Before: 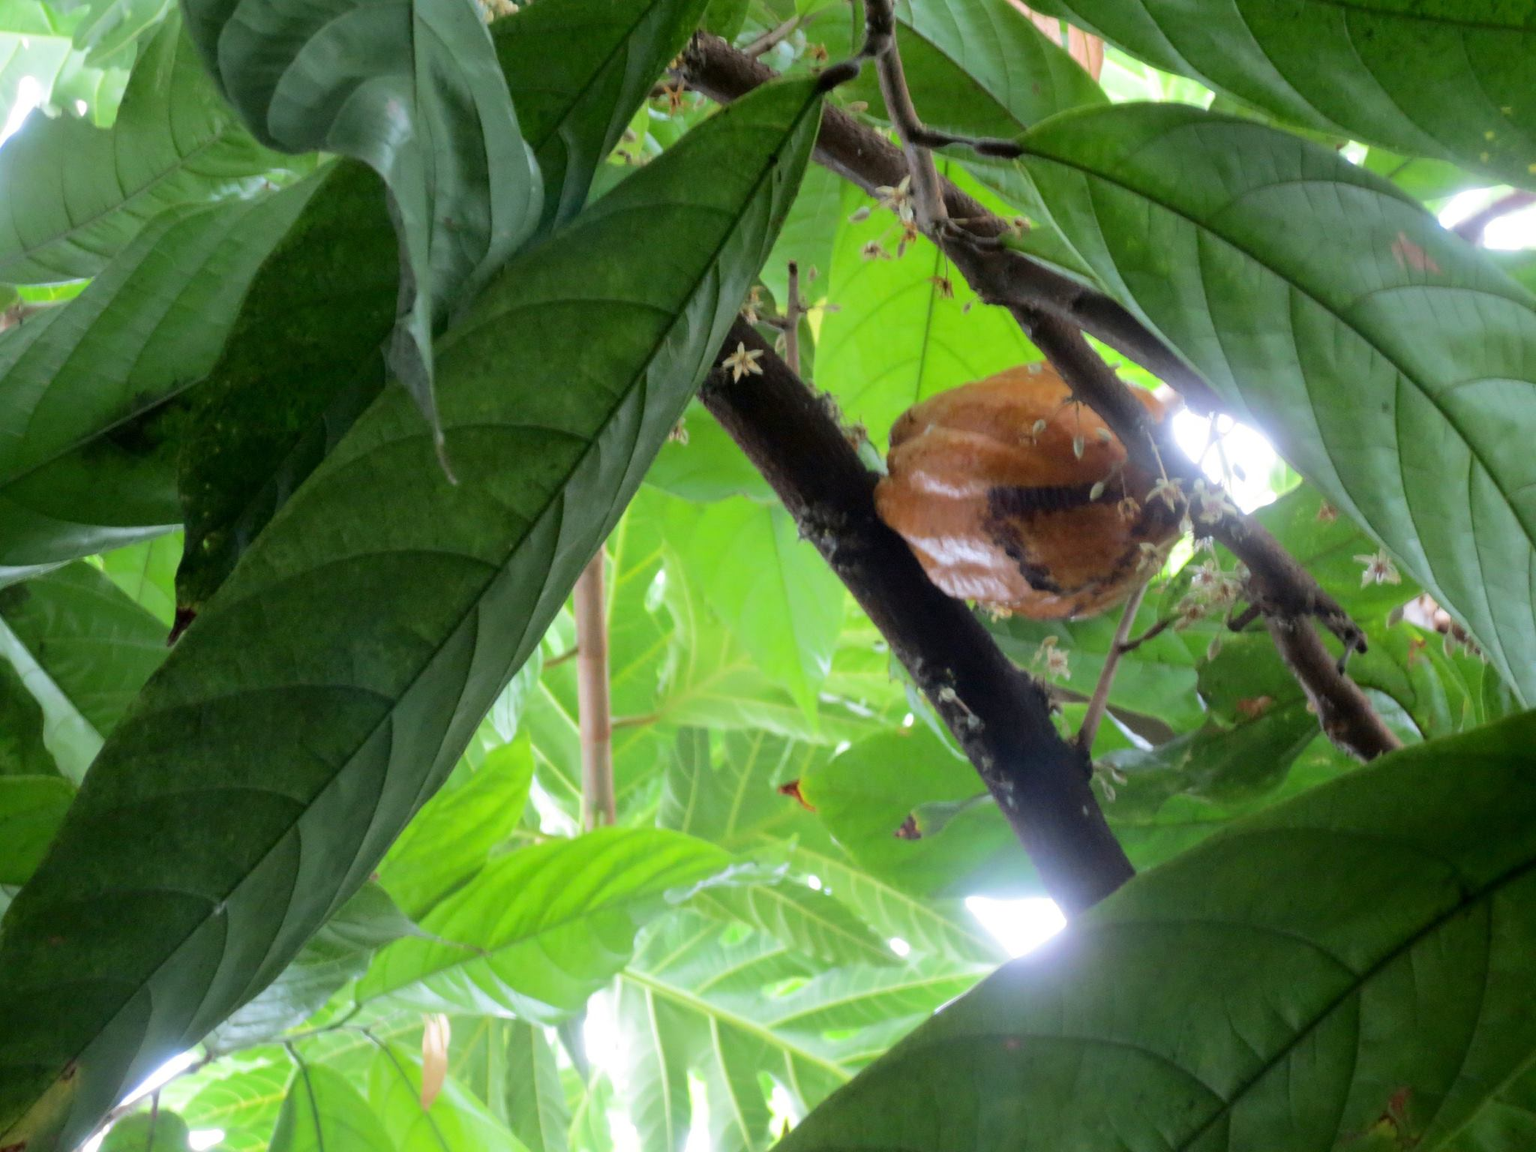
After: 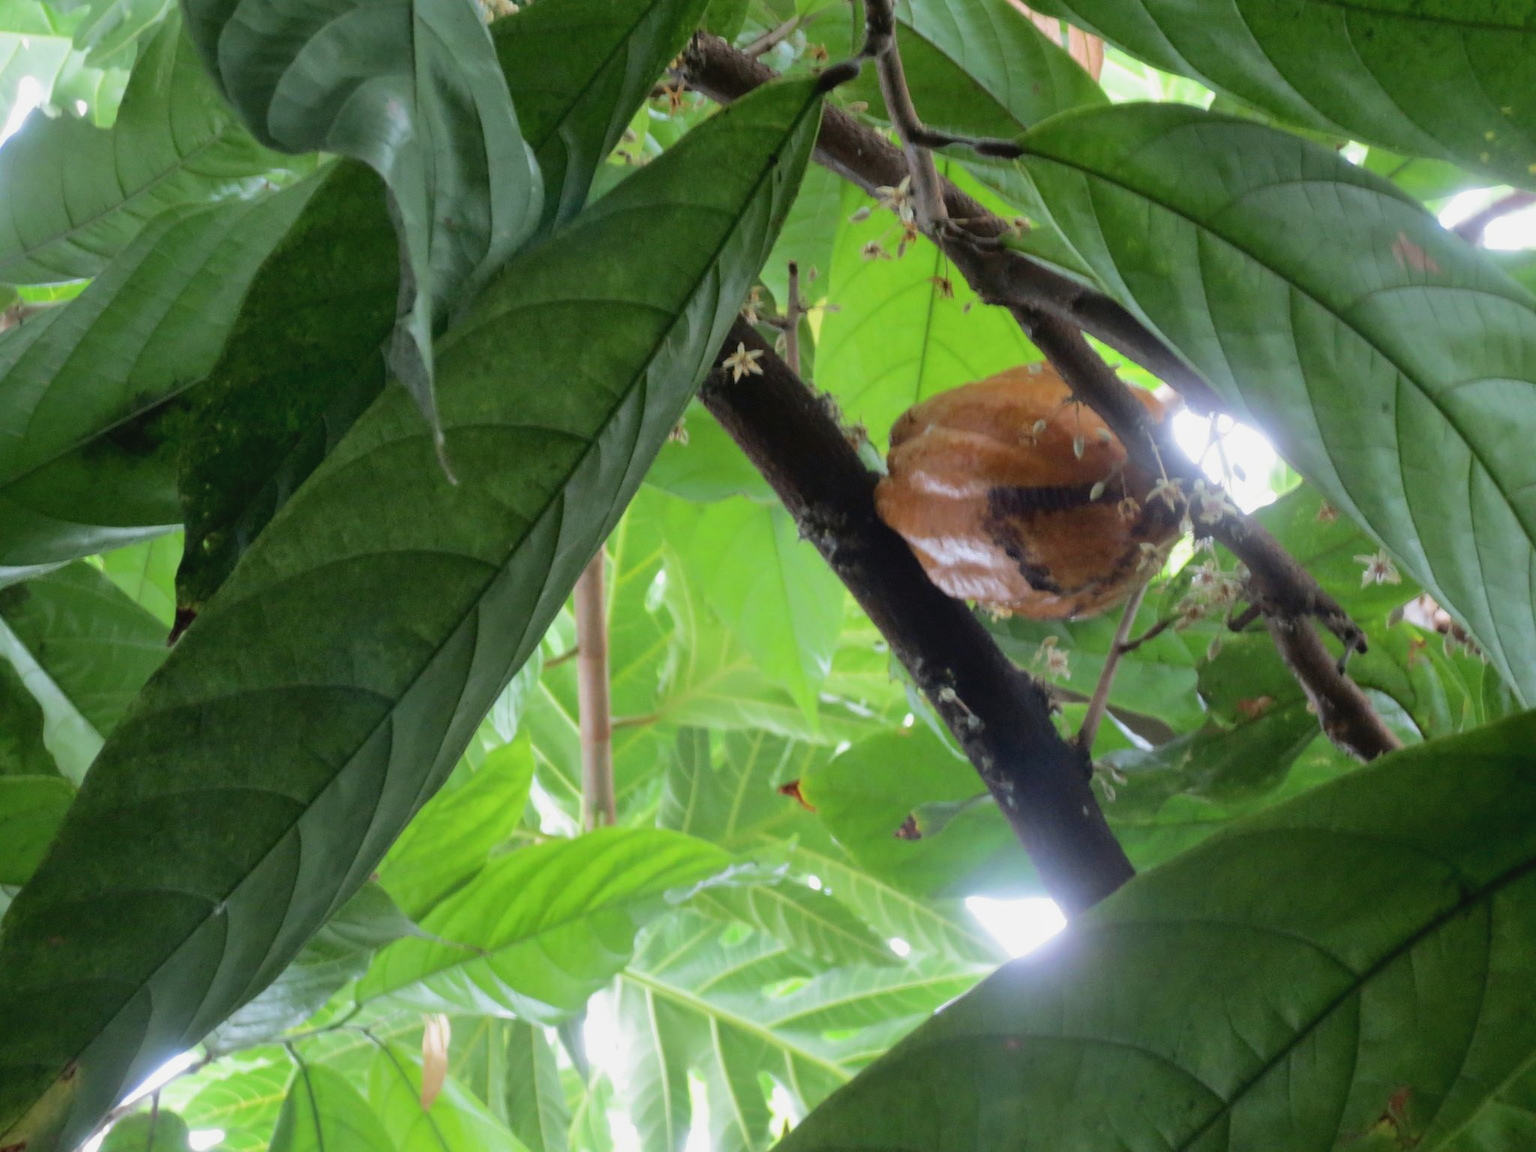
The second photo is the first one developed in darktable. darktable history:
shadows and highlights: shadows 37.27, highlights -28.18, soften with gaussian
contrast brightness saturation: contrast -0.08, brightness -0.04, saturation -0.11
